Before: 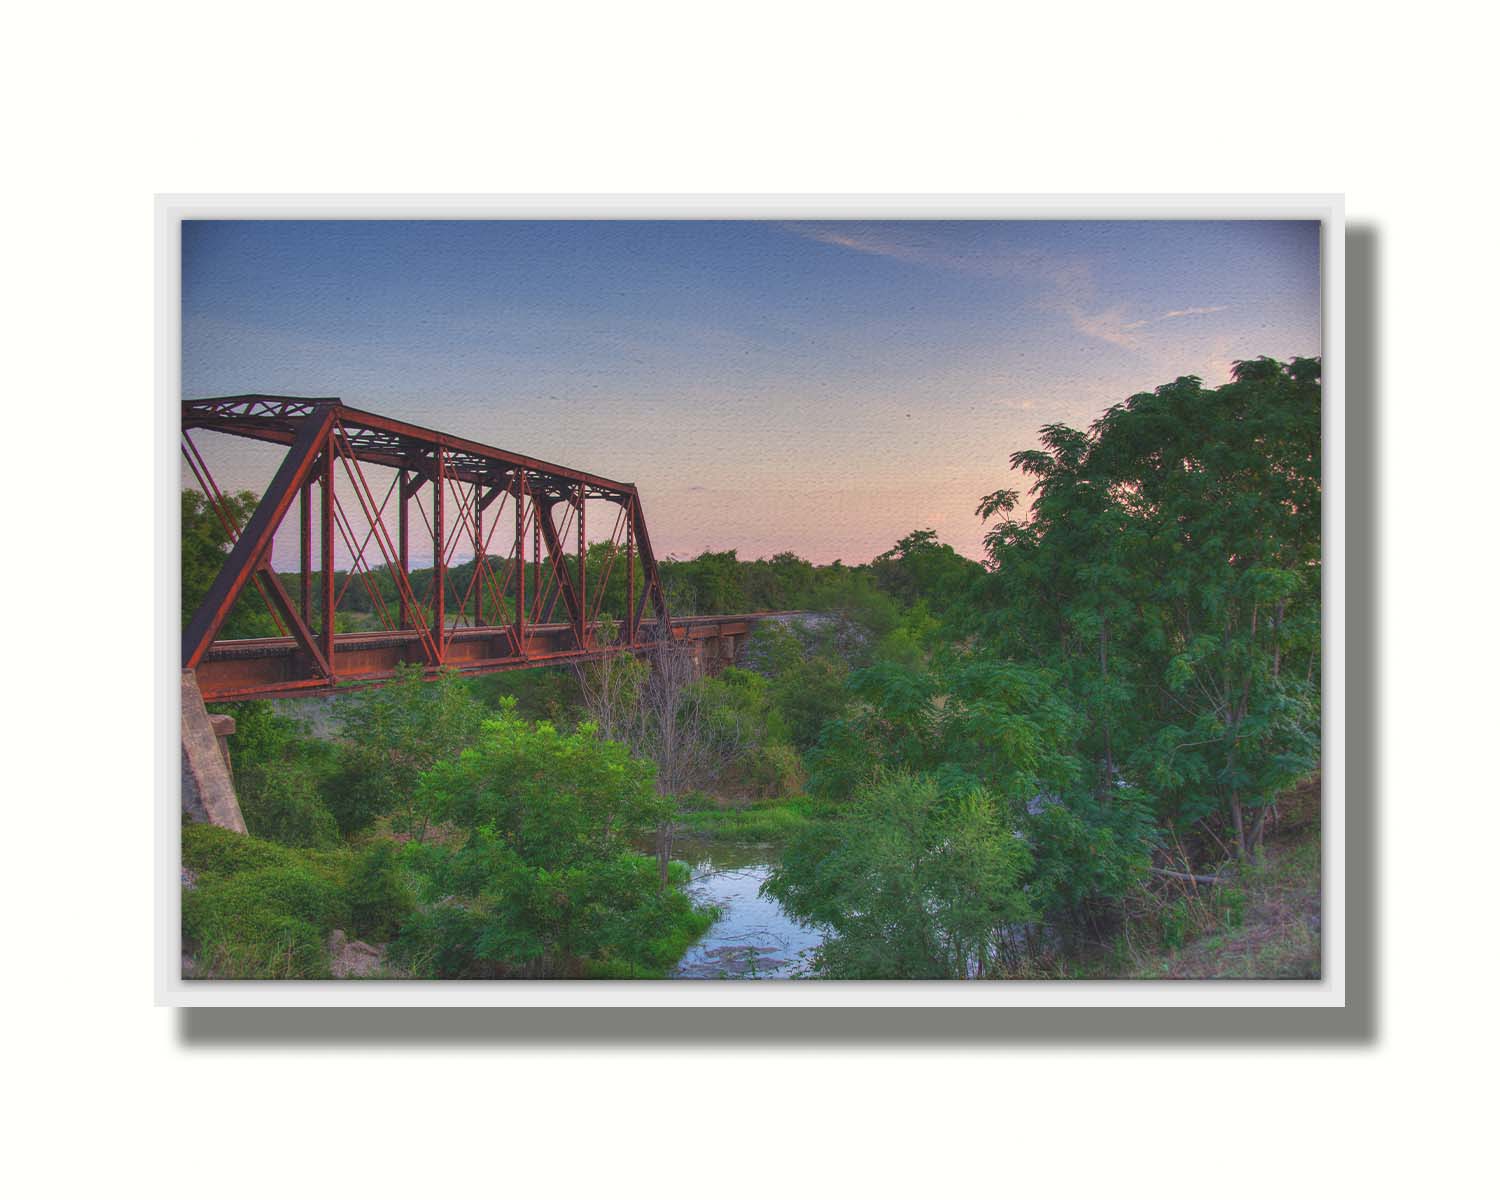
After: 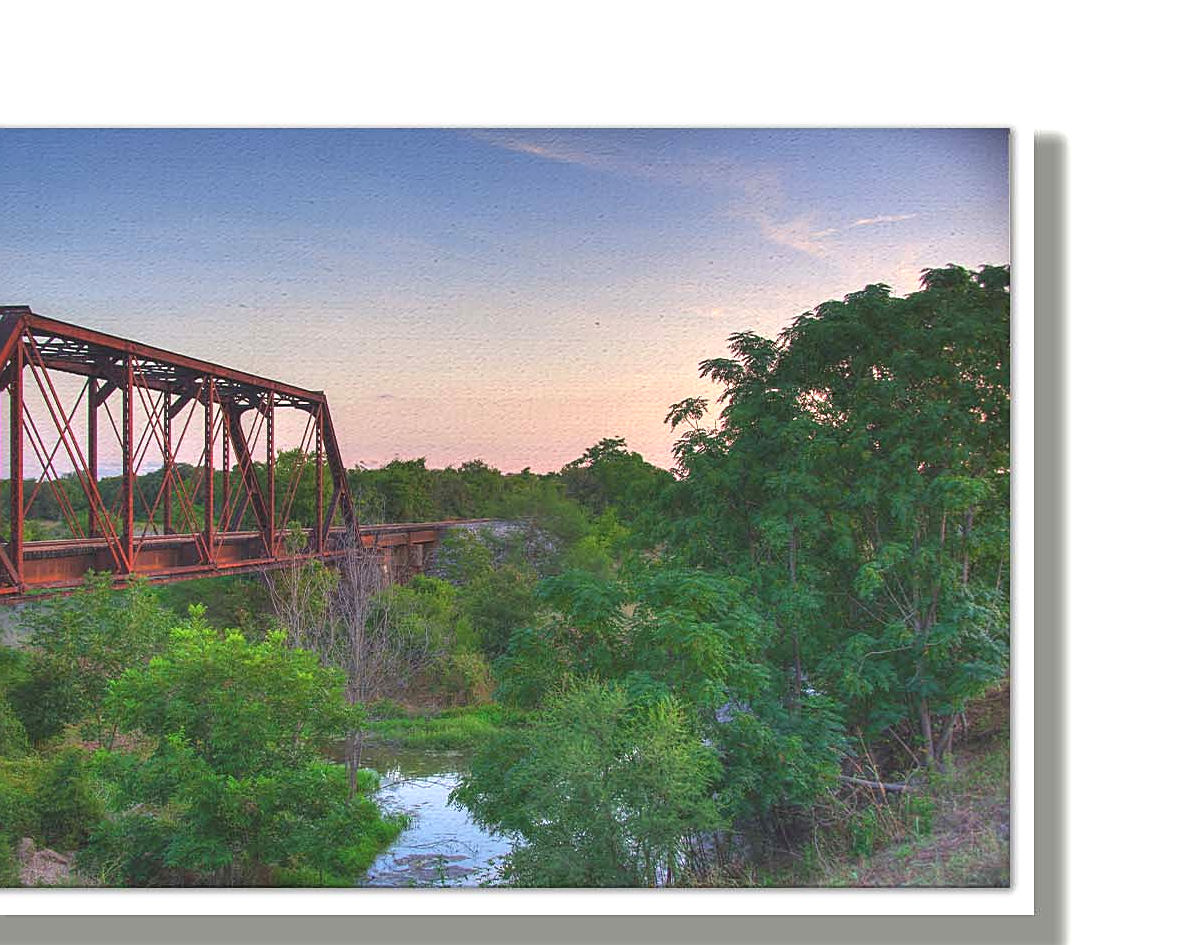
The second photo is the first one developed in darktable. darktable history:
sharpen: on, module defaults
exposure: black level correction 0.001, exposure 0.5 EV, compensate highlight preservation false
crop and rotate: left 20.795%, top 7.718%, right 0.376%, bottom 13.47%
